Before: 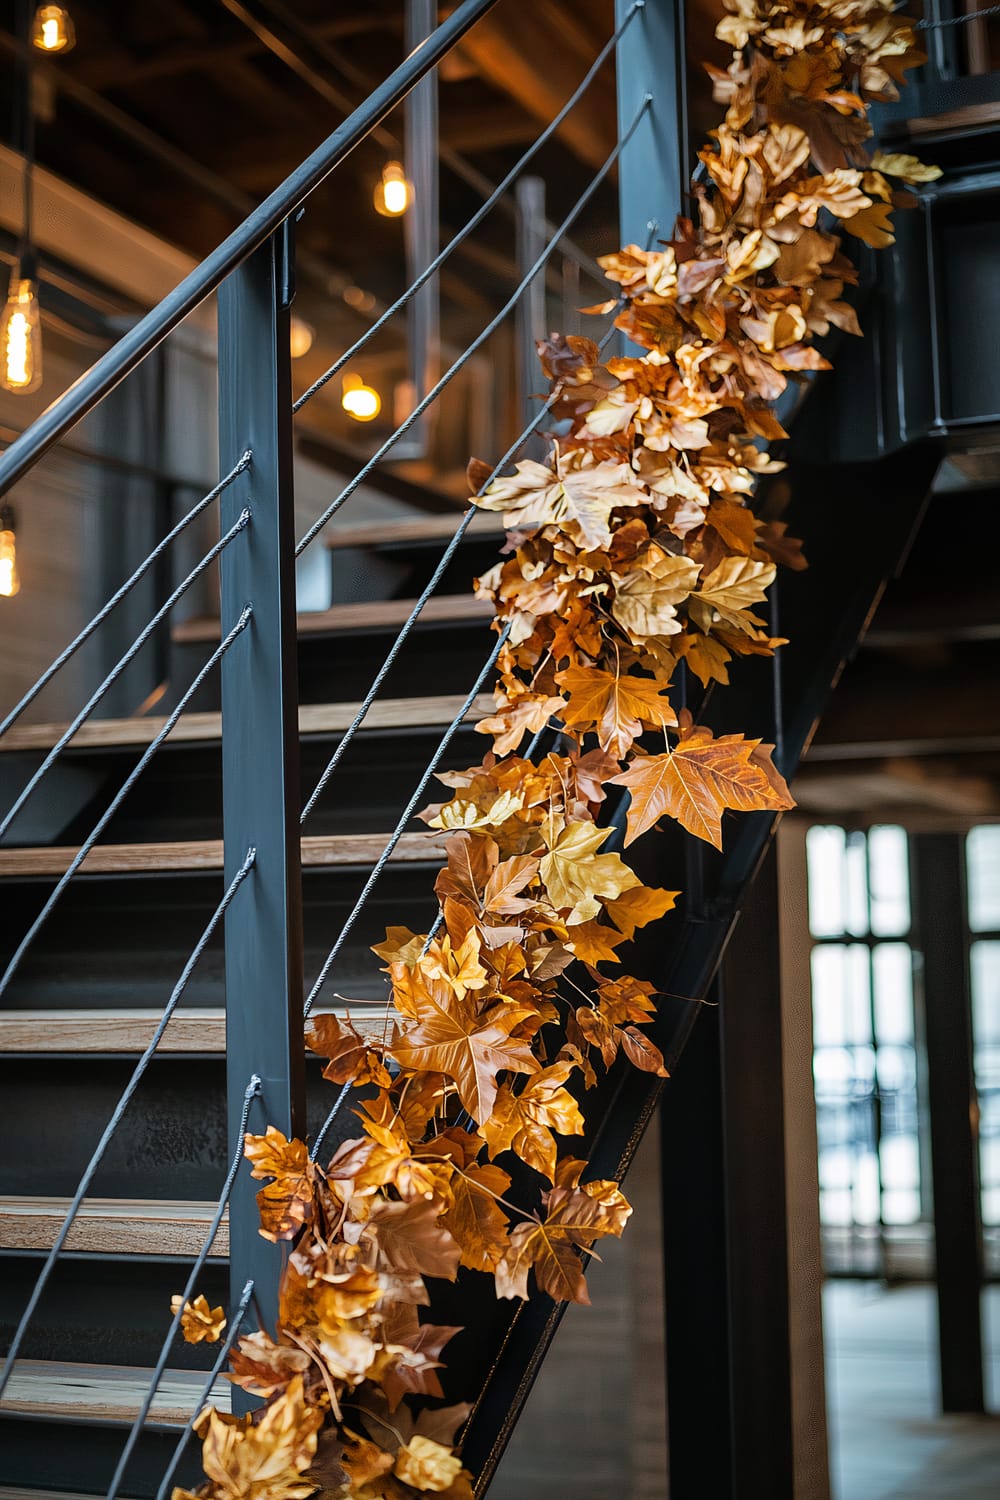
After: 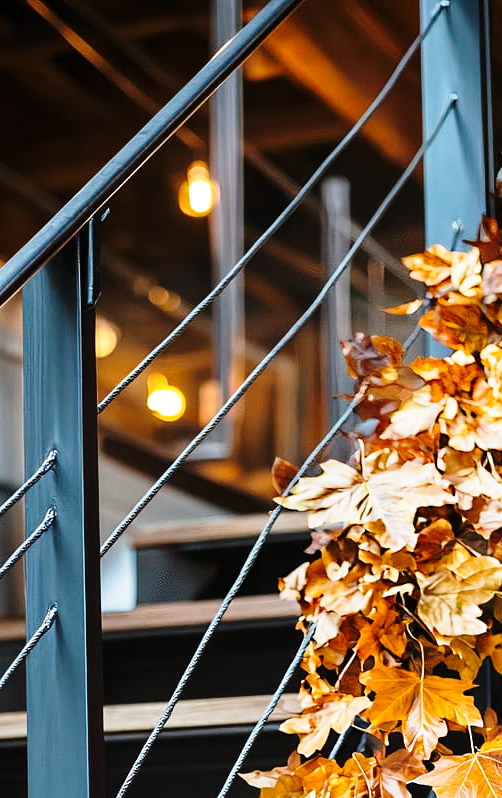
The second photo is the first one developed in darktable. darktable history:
crop: left 19.503%, right 30.232%, bottom 46.768%
tone equalizer: edges refinement/feathering 500, mask exposure compensation -1.57 EV, preserve details no
base curve: curves: ch0 [(0, 0) (0.028, 0.03) (0.121, 0.232) (0.46, 0.748) (0.859, 0.968) (1, 1)], preserve colors none
sharpen: radius 5.349, amount 0.316, threshold 26.008
